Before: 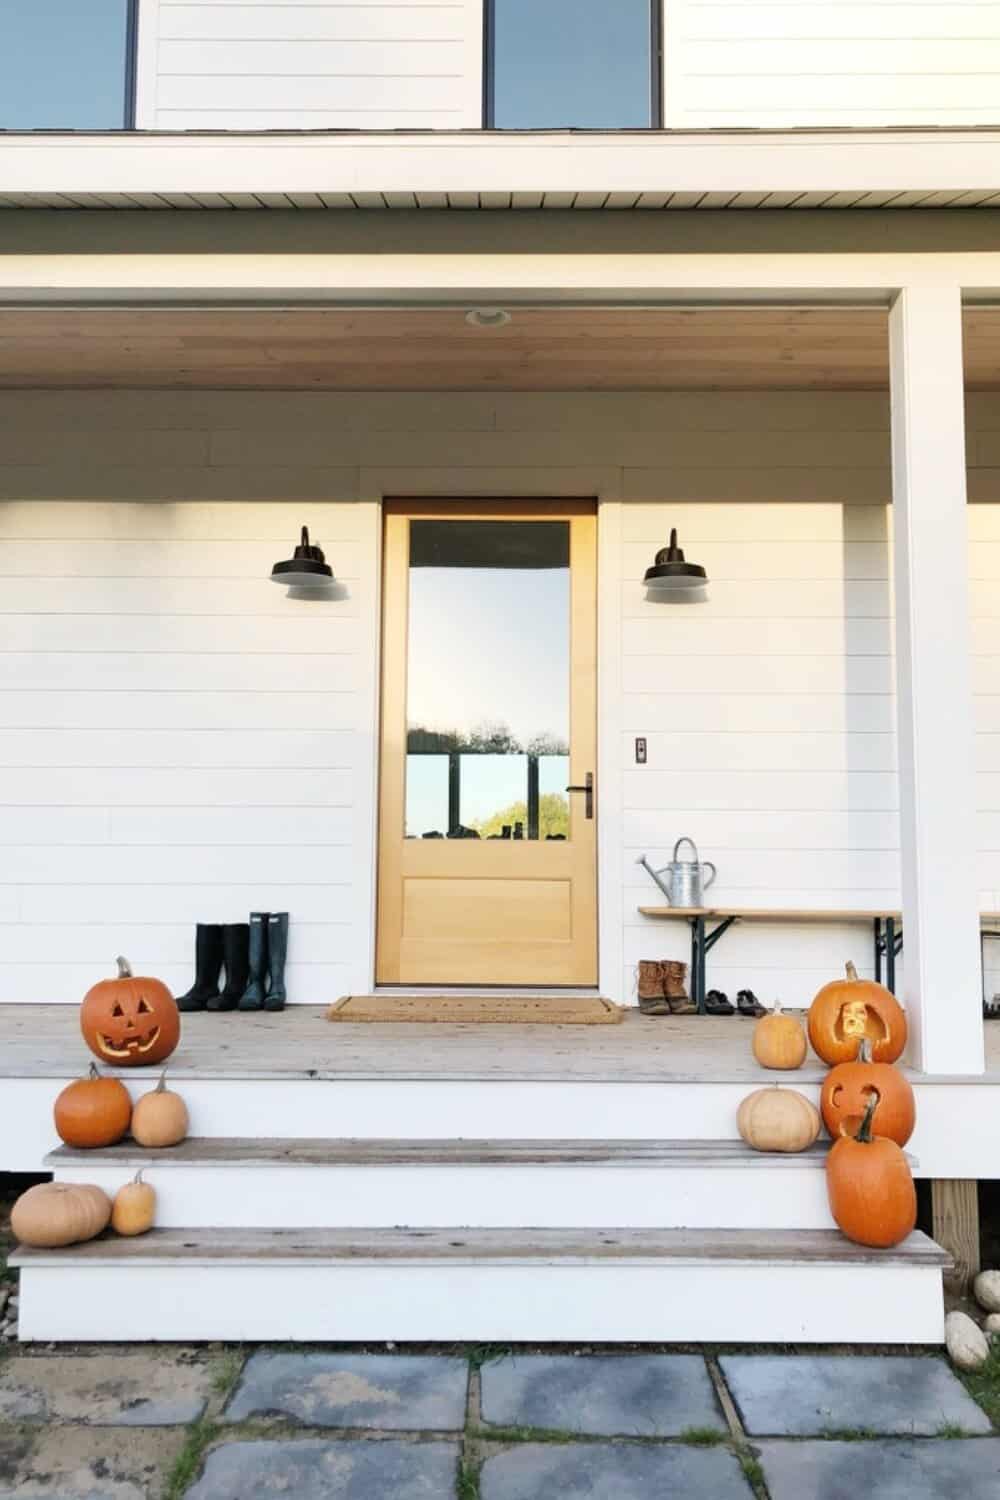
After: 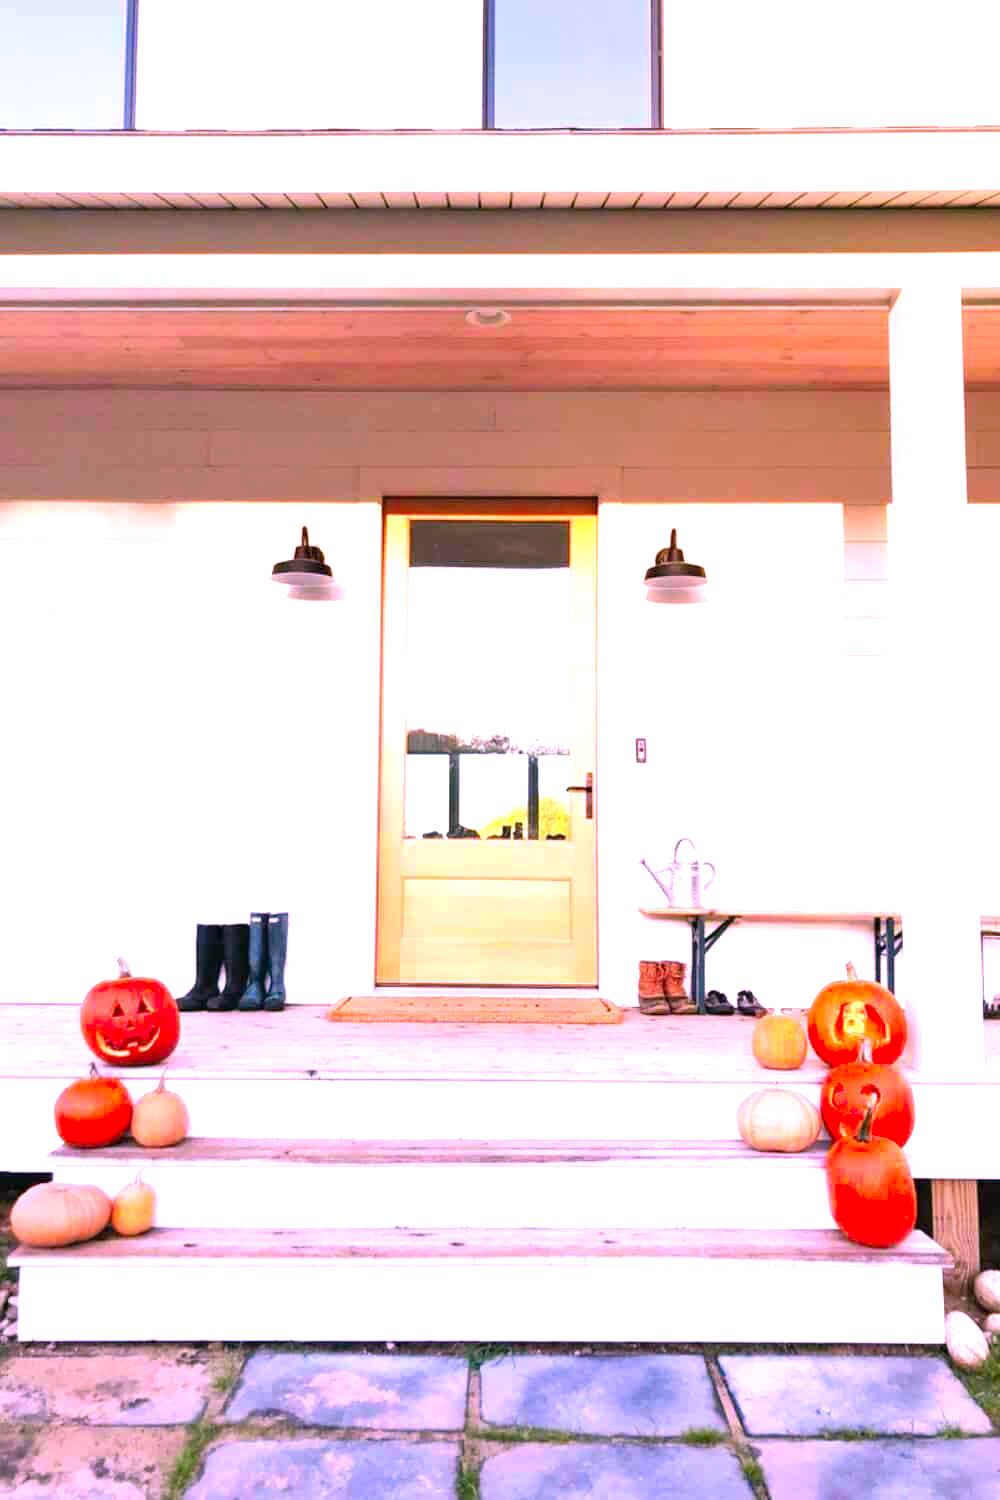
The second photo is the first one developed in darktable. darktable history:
color correction: highlights a* 19.5, highlights b* -11.53, saturation 1.69
exposure: black level correction 0, exposure 1.2 EV, compensate highlight preservation false
